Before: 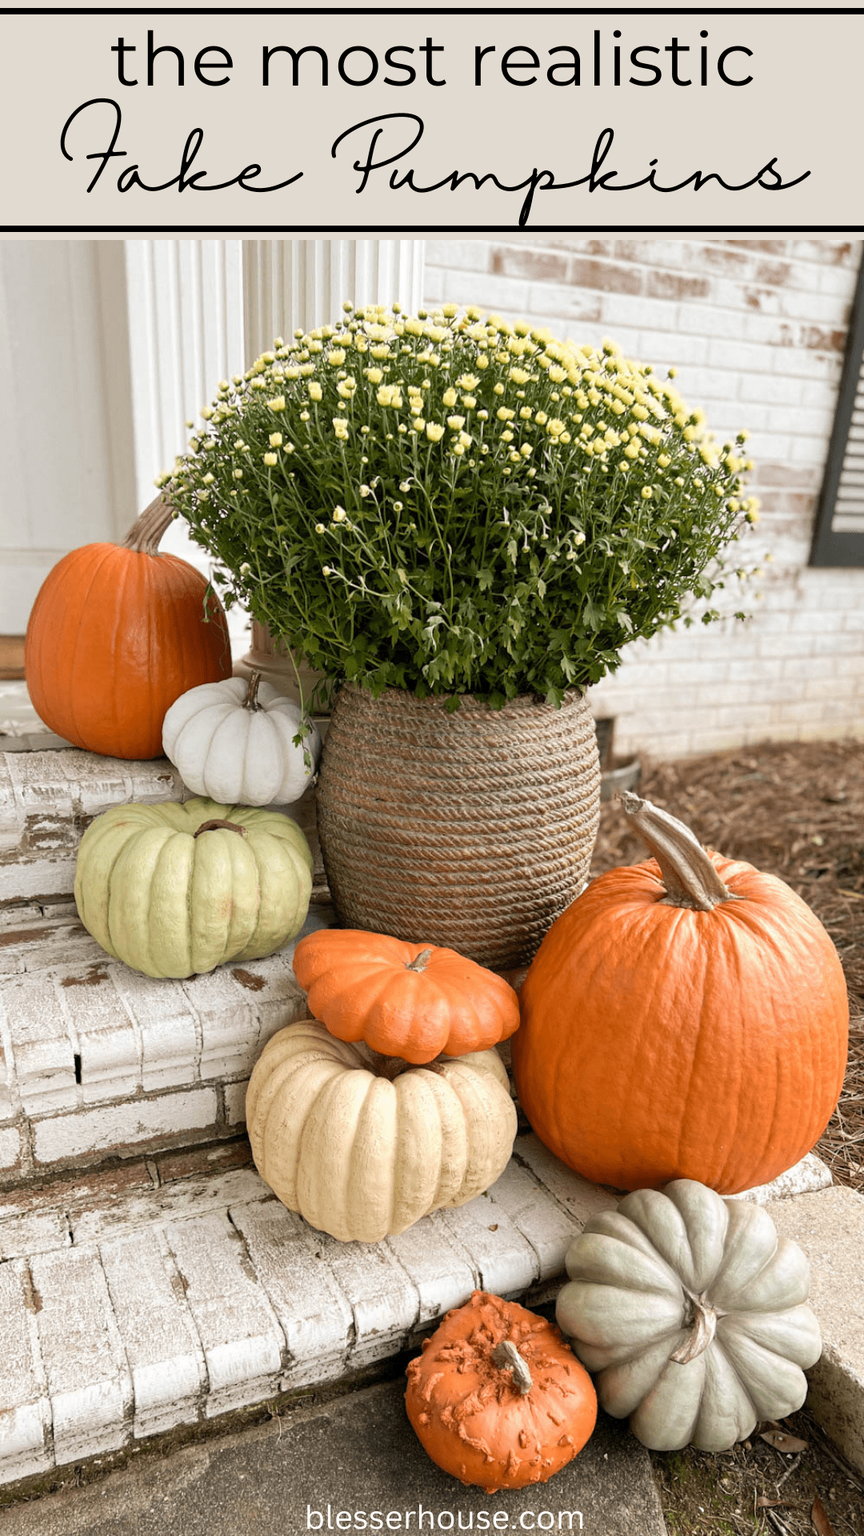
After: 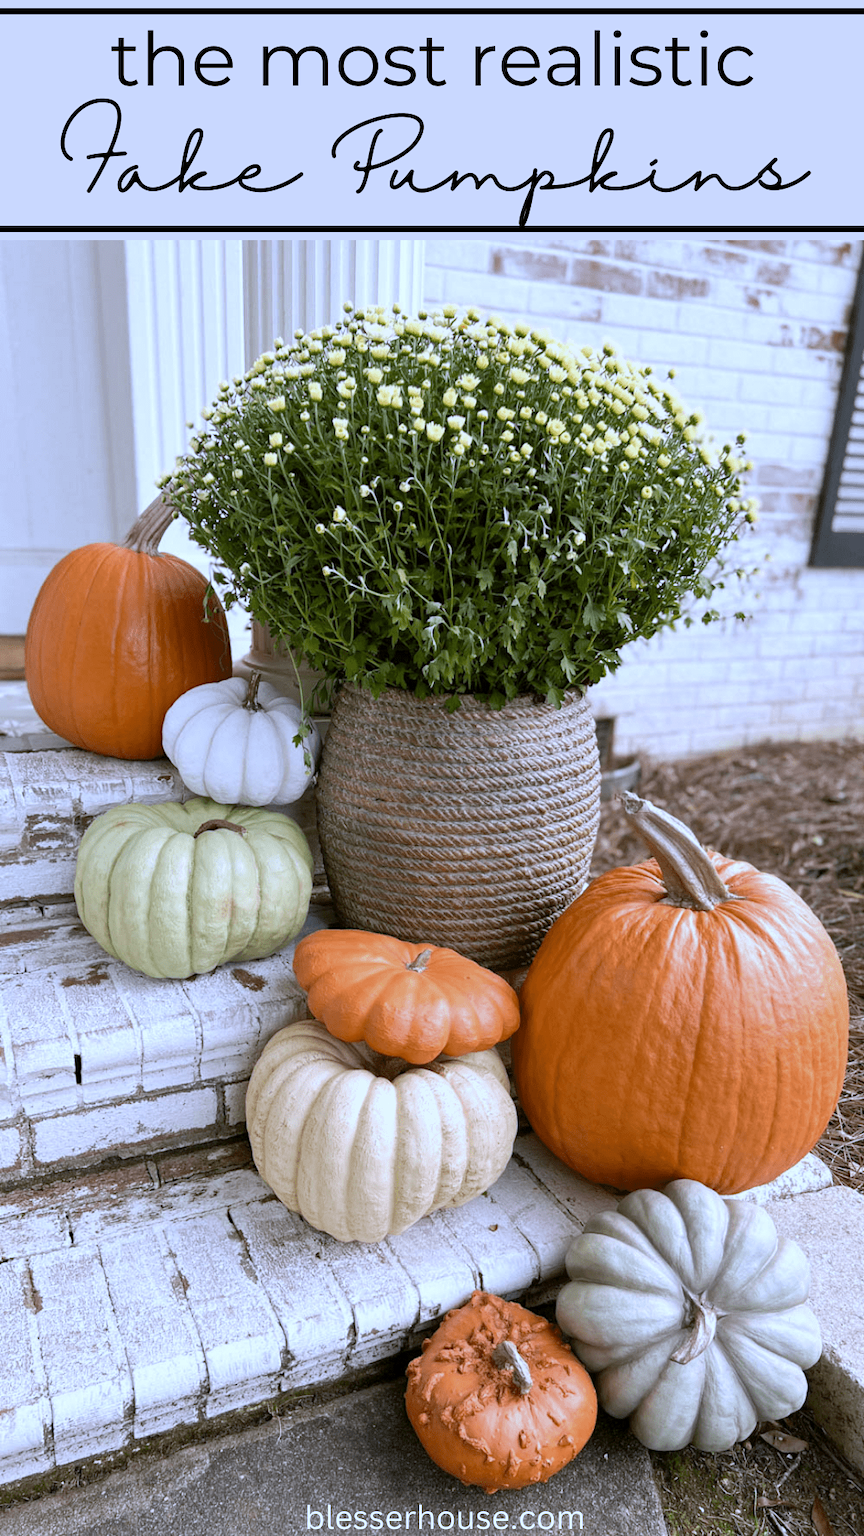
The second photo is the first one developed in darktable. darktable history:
color correction: highlights a* 3.12, highlights b* -1.55, shadows a* -0.101, shadows b* 2.52, saturation 0.98
white balance: red 0.871, blue 1.249
